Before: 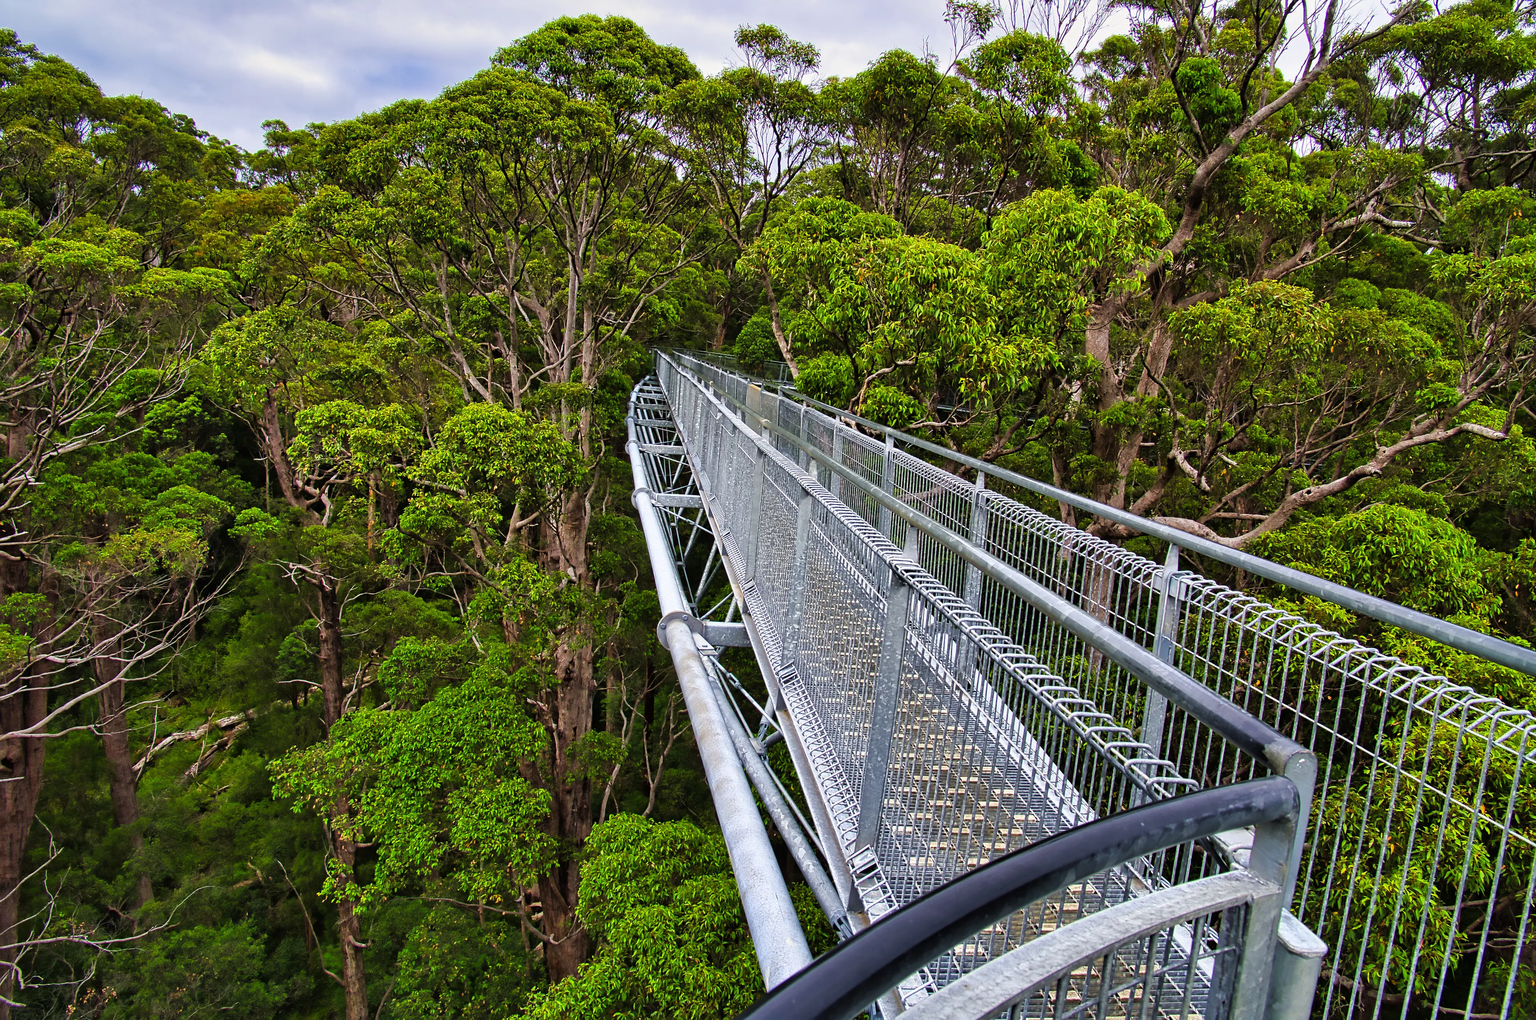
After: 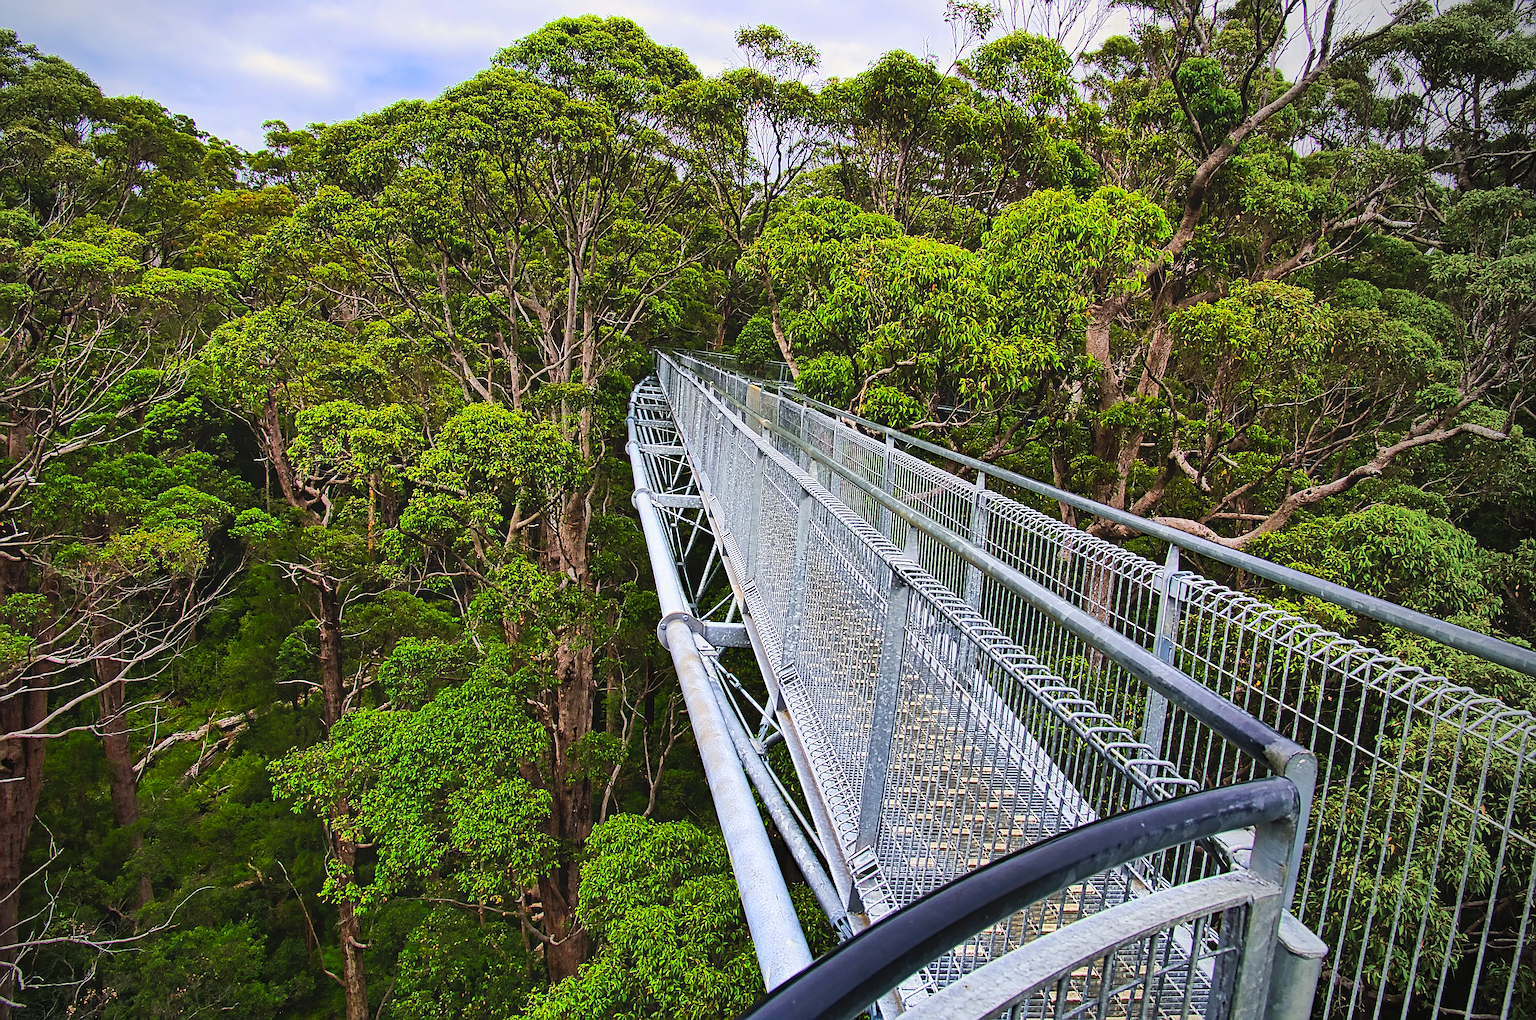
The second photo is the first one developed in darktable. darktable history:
tone equalizer: -8 EV 0.023 EV, -7 EV -0.026 EV, -6 EV 0.03 EV, -5 EV 0.032 EV, -4 EV 0.249 EV, -3 EV 0.674 EV, -2 EV 0.562 EV, -1 EV 0.186 EV, +0 EV 0.042 EV, edges refinement/feathering 500, mask exposure compensation -1.57 EV, preserve details no
sharpen: on, module defaults
vignetting: fall-off start 79.68%, brightness -0.48, center (-0.149, 0.02), unbound false
haze removal: strength 0.291, distance 0.244, compatibility mode true, adaptive false
contrast equalizer: y [[0.439, 0.44, 0.442, 0.457, 0.493, 0.498], [0.5 ×6], [0.5 ×6], [0 ×6], [0 ×6]]
